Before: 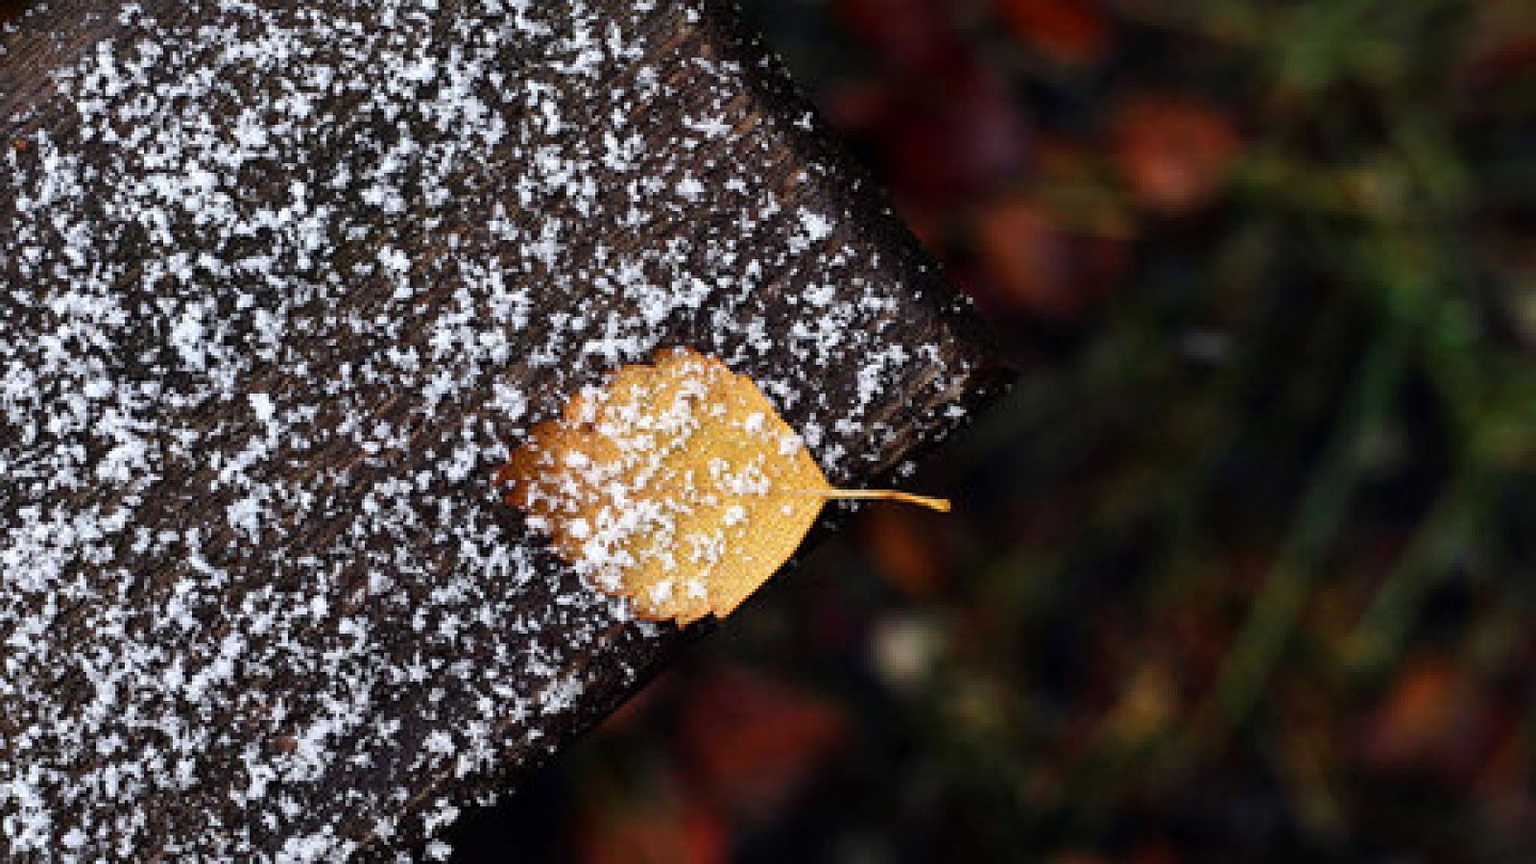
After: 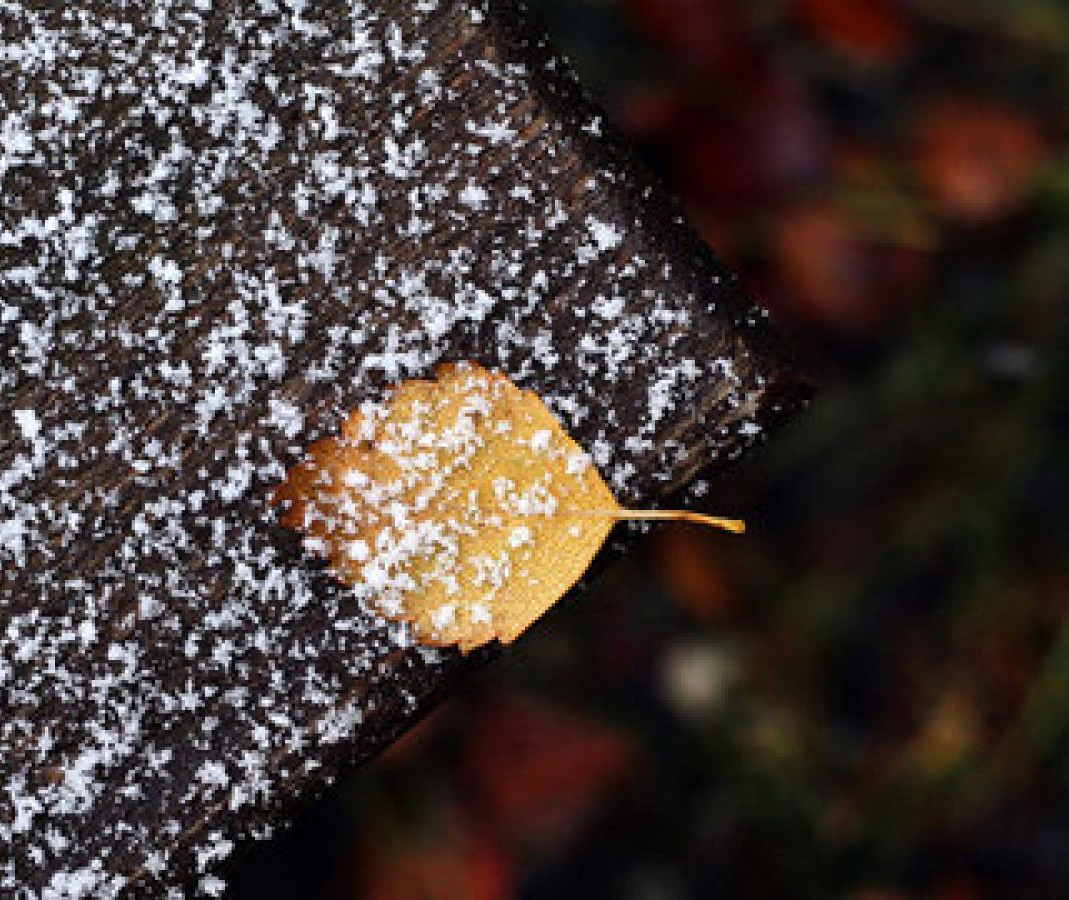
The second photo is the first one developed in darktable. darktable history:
crop: left 15.364%, right 17.798%
